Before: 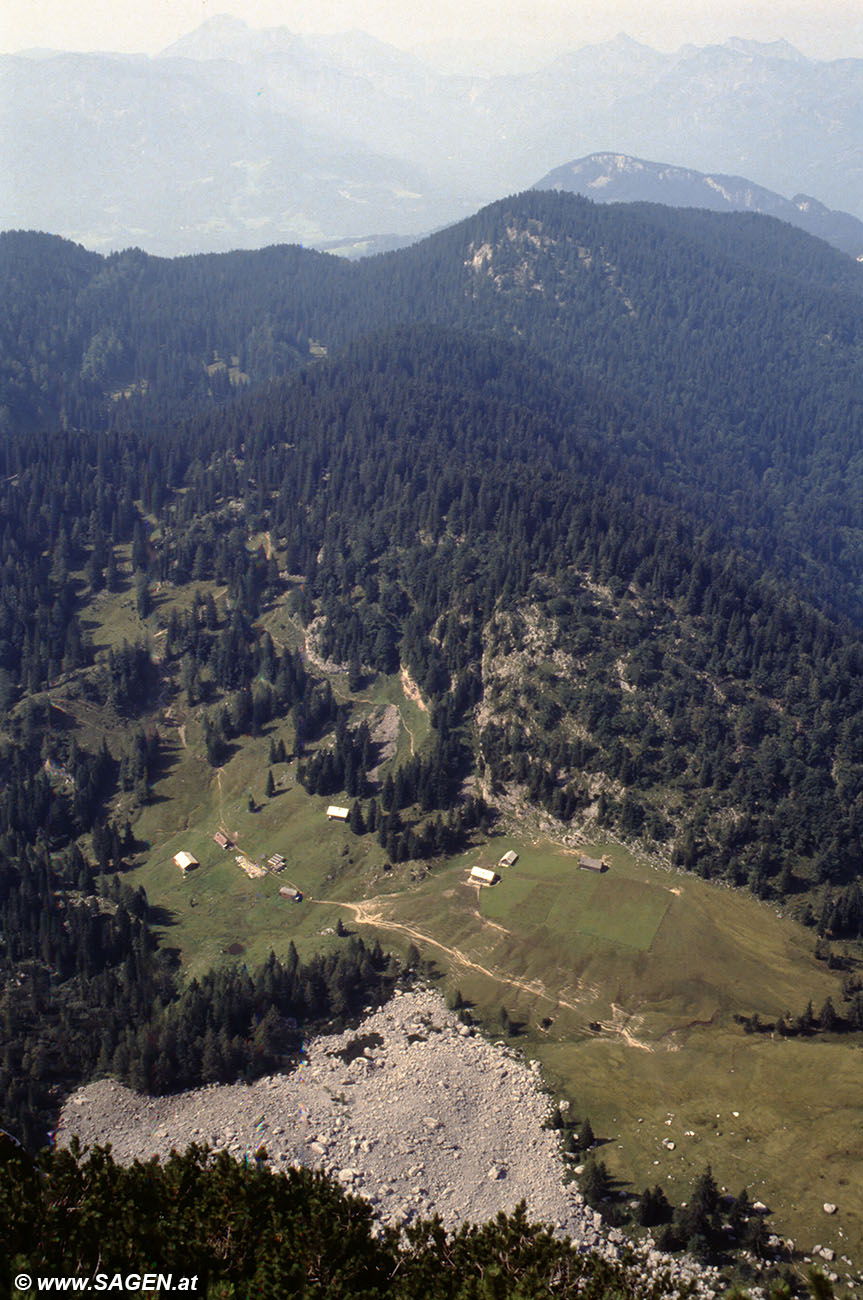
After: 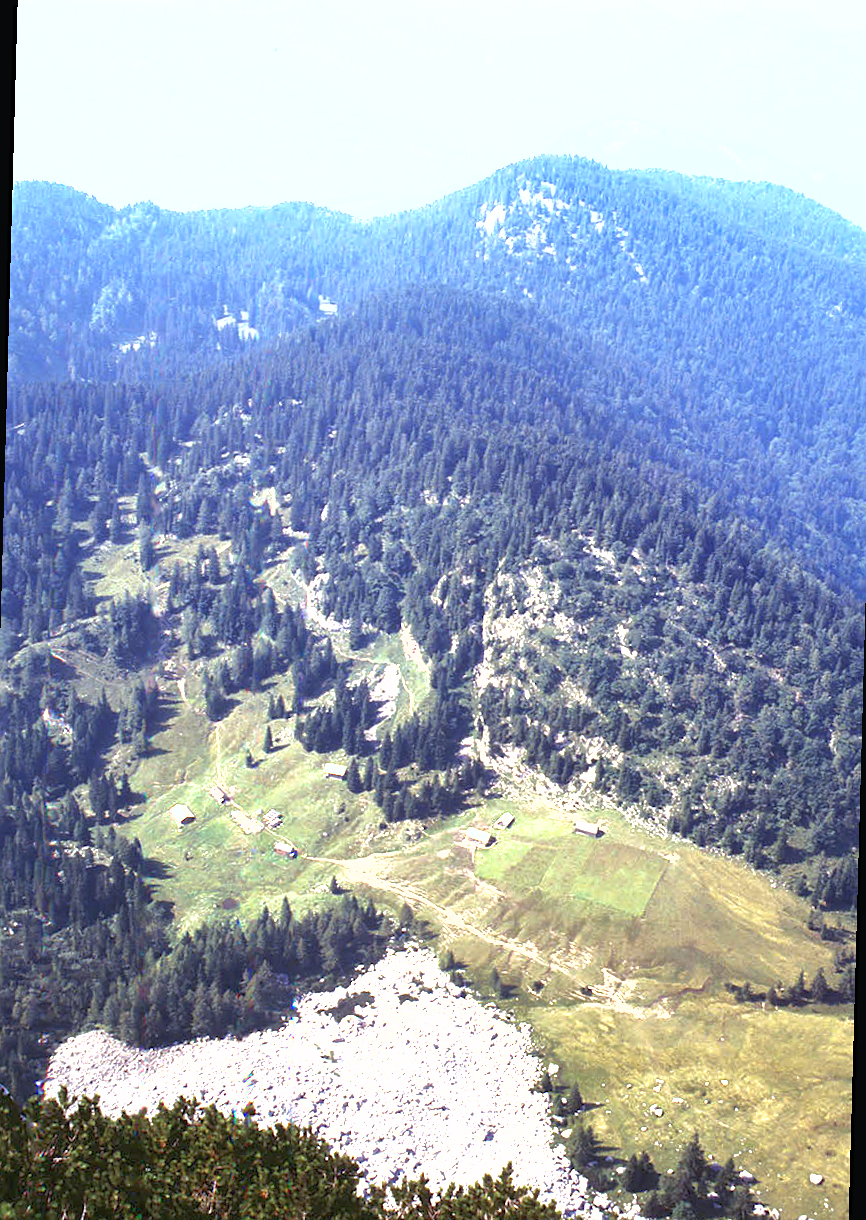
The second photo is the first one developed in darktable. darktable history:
sharpen: amount 0.2
color calibration: x 0.37, y 0.382, temperature 4313.32 K
shadows and highlights: on, module defaults
exposure: black level correction 0, exposure 2.327 EV, compensate exposure bias true, compensate highlight preservation false
rotate and perspective: rotation 1.57°, crop left 0.018, crop right 0.982, crop top 0.039, crop bottom 0.961
